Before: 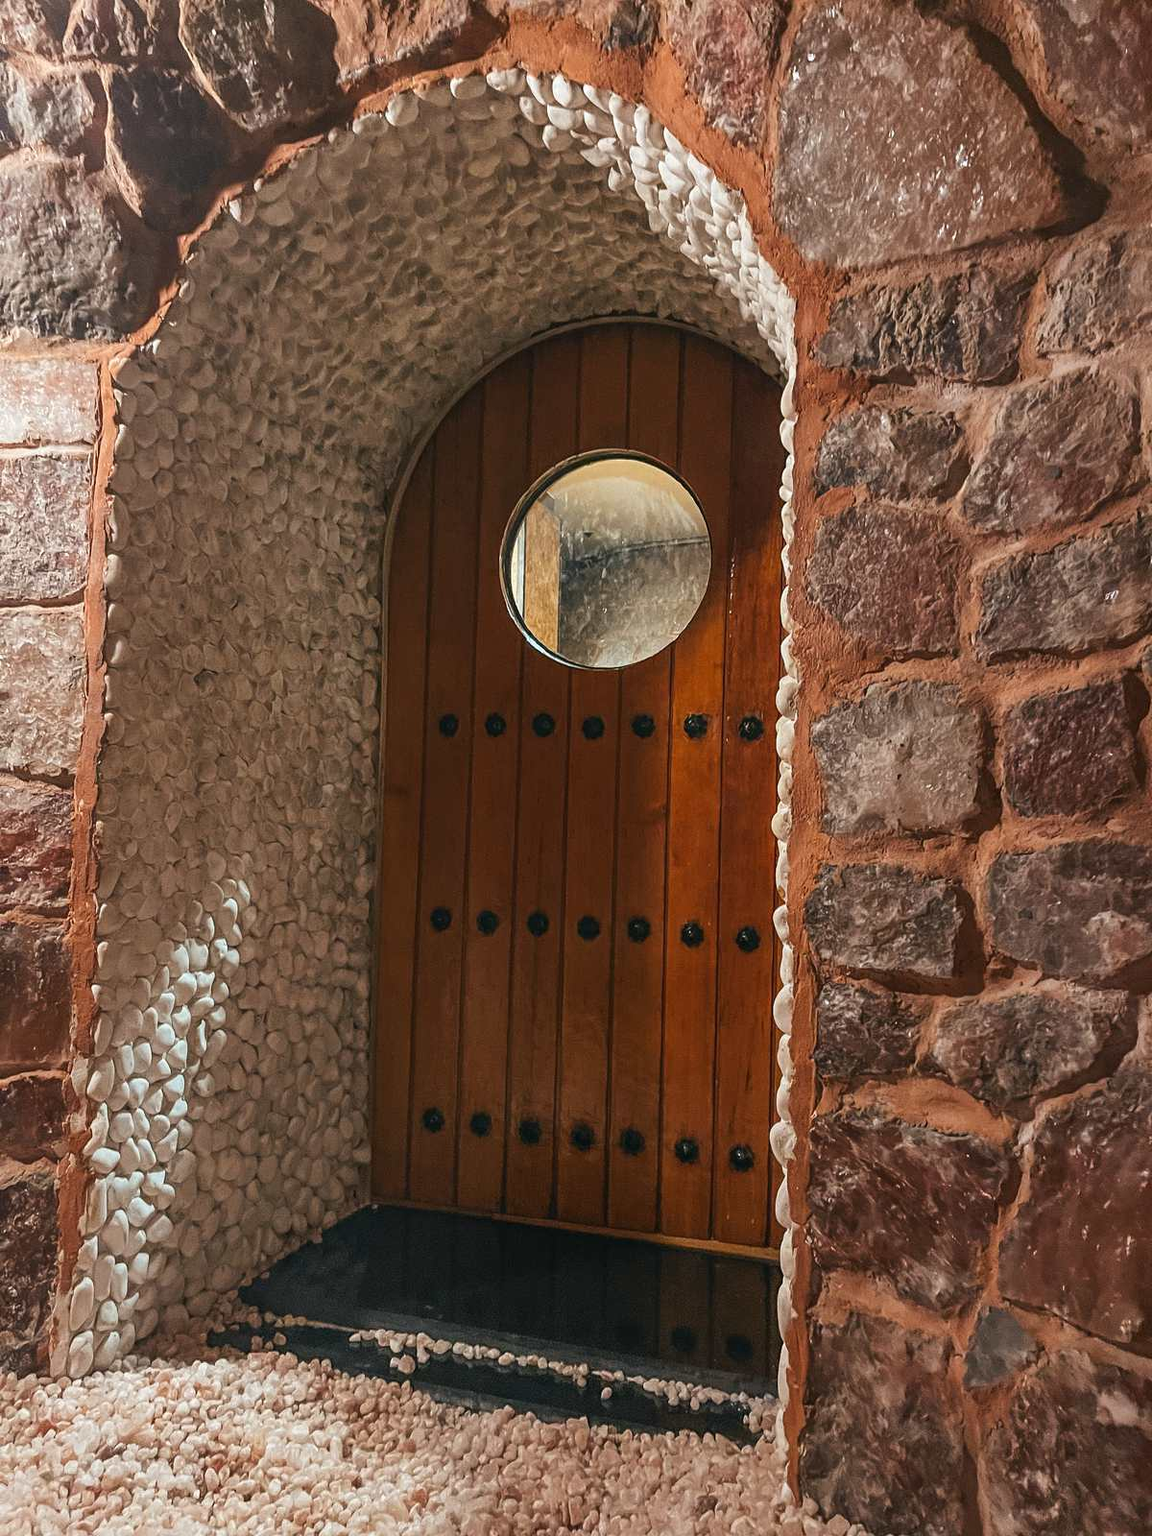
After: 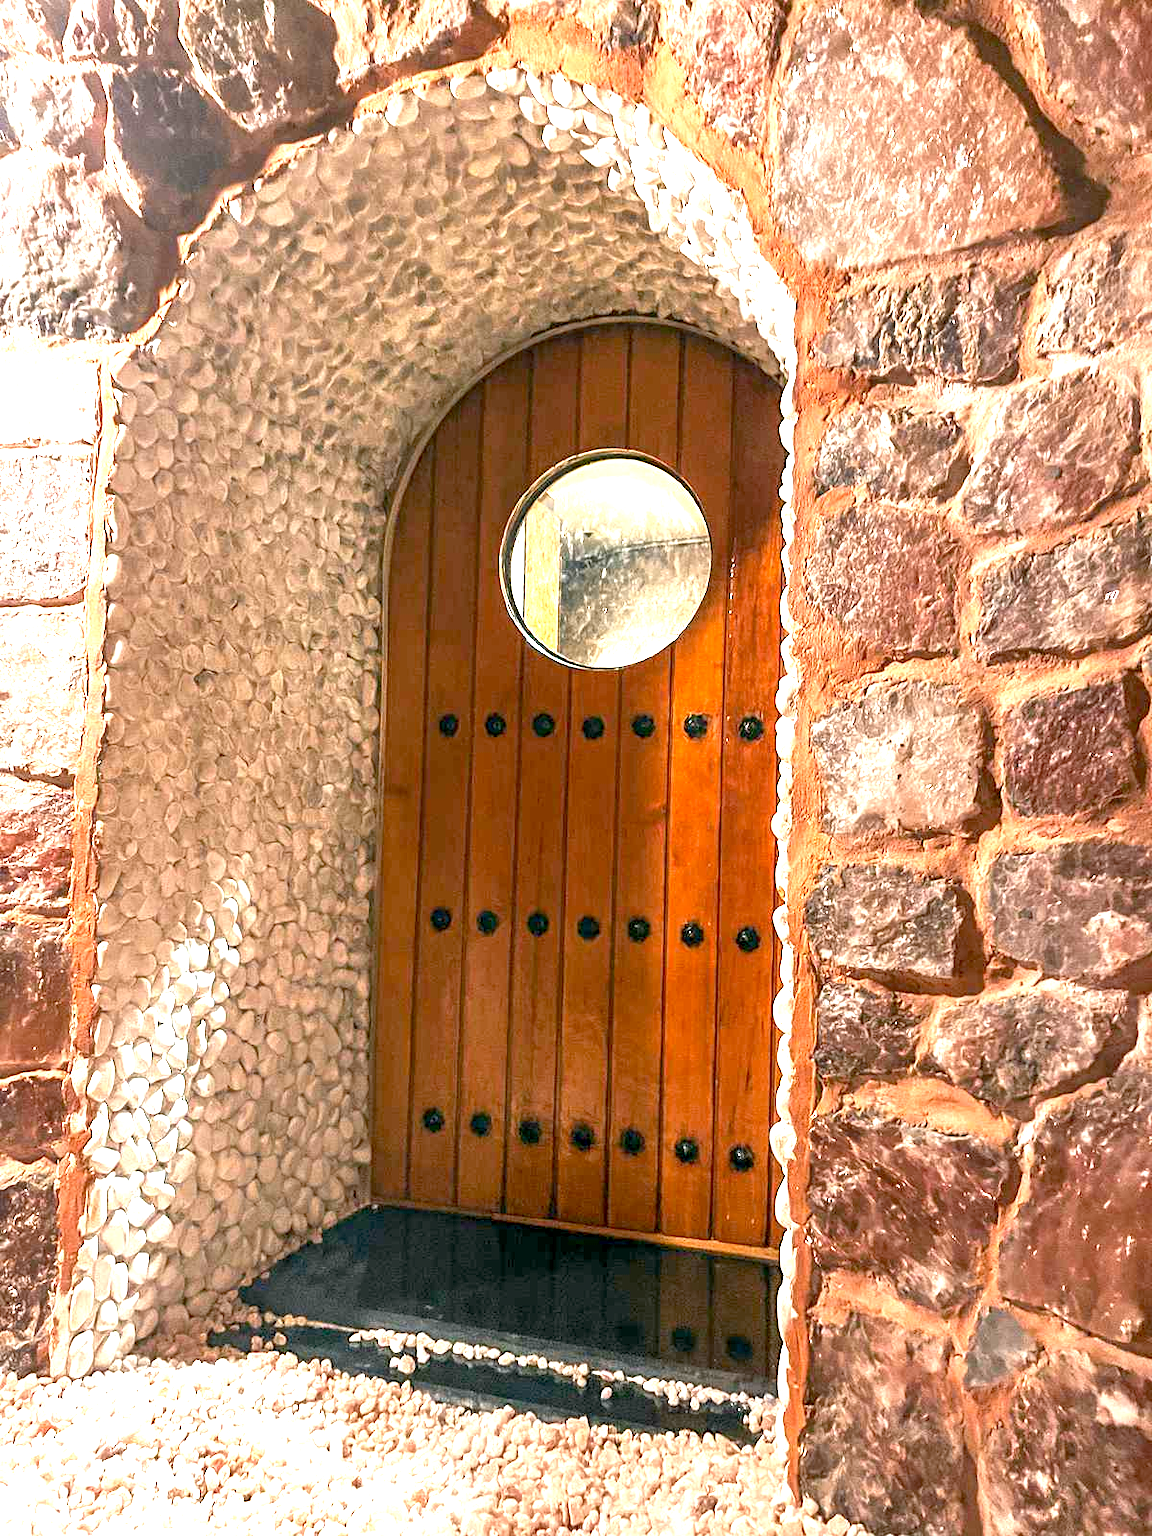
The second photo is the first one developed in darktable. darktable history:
exposure: black level correction 0.005, exposure 2.075 EV, compensate exposure bias true, compensate highlight preservation false
